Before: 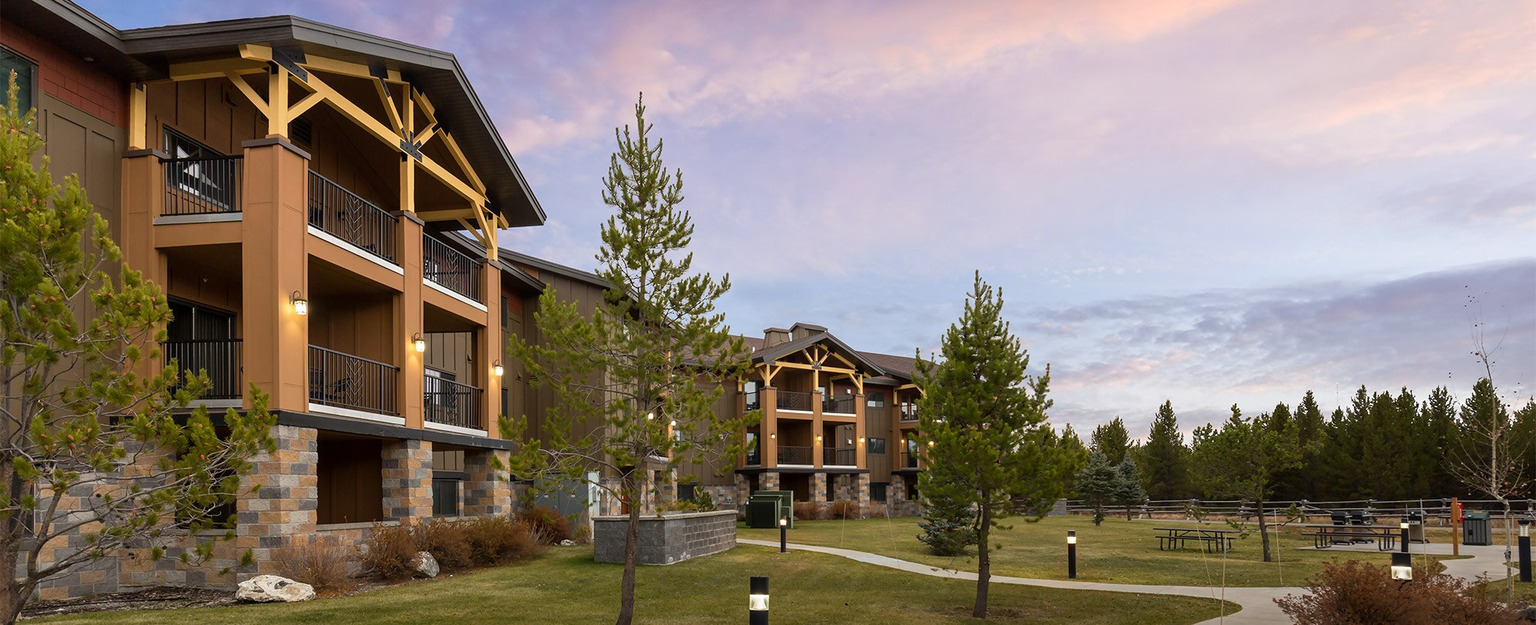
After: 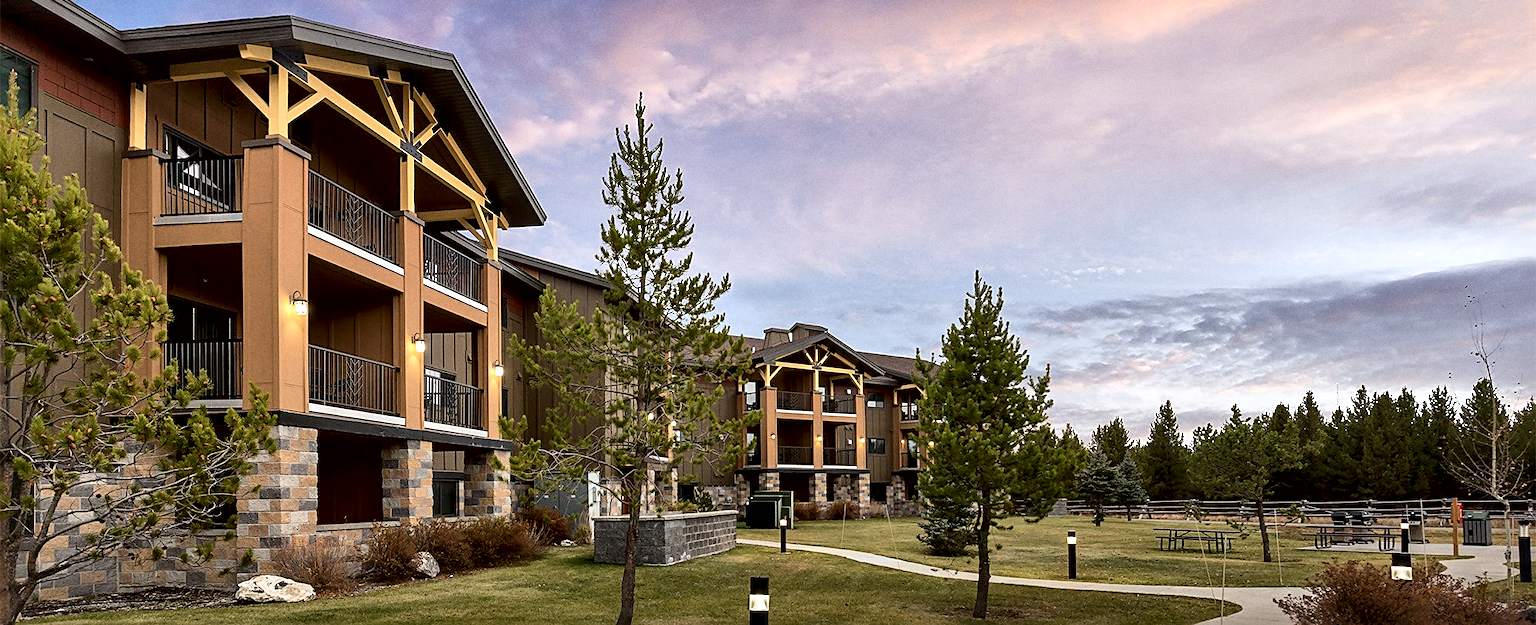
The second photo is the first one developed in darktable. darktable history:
local contrast: mode bilateral grid, contrast 44, coarseness 69, detail 214%, midtone range 0.2
grain: on, module defaults
sharpen: on, module defaults
